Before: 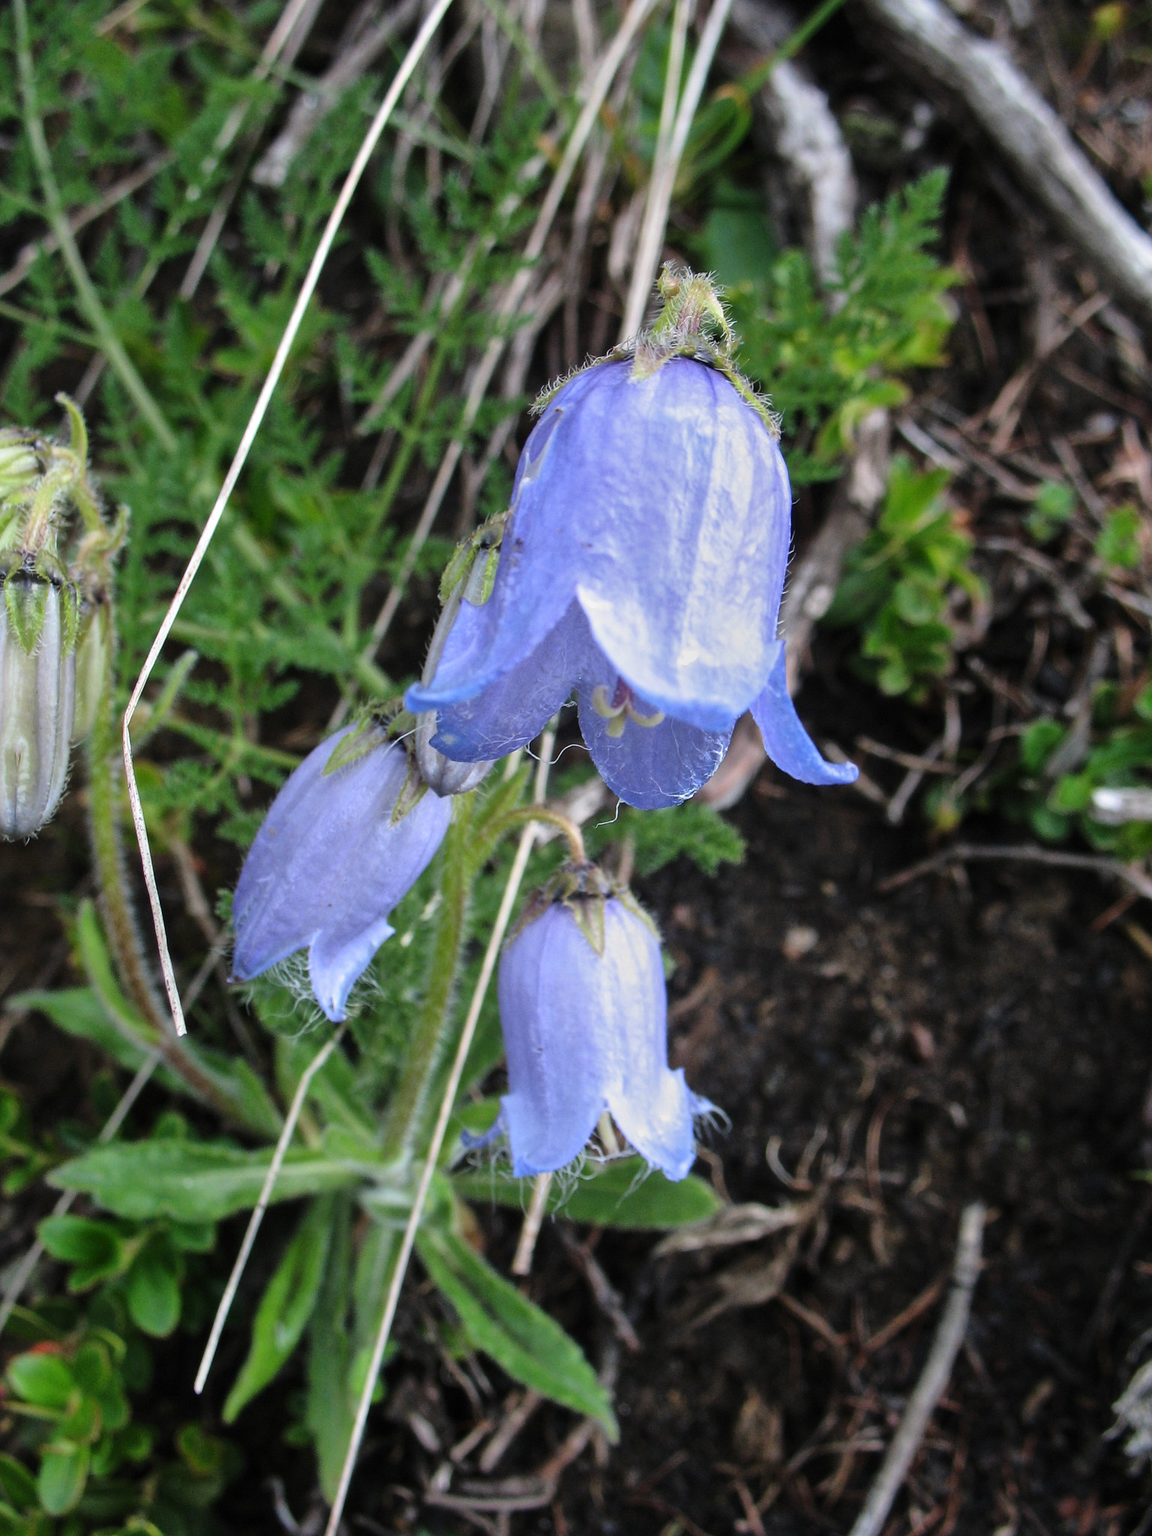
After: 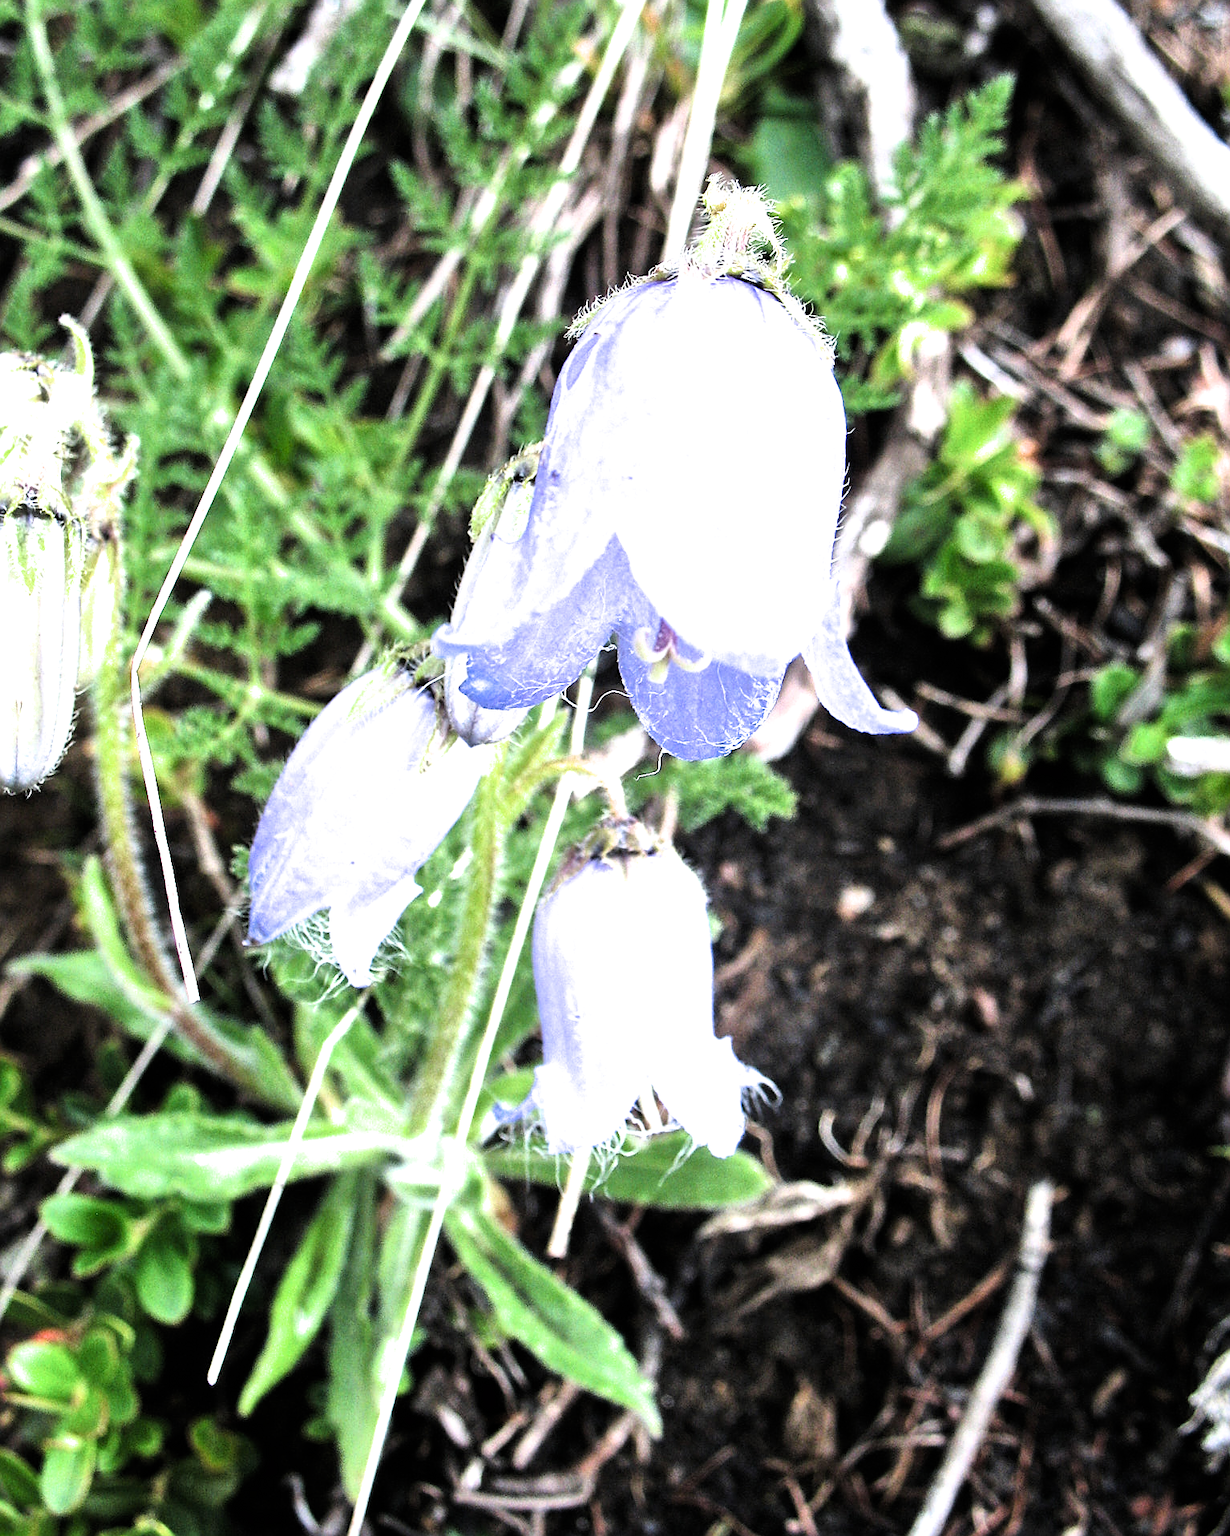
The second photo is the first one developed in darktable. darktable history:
crop and rotate: top 6.403%
sharpen: on, module defaults
filmic rgb: black relative exposure -8.29 EV, white relative exposure 2.2 EV, target white luminance 99.913%, hardness 7.1, latitude 75.22%, contrast 1.318, highlights saturation mix -2.5%, shadows ↔ highlights balance 30.22%
exposure: black level correction 0, exposure 1.486 EV, compensate exposure bias true, compensate highlight preservation false
